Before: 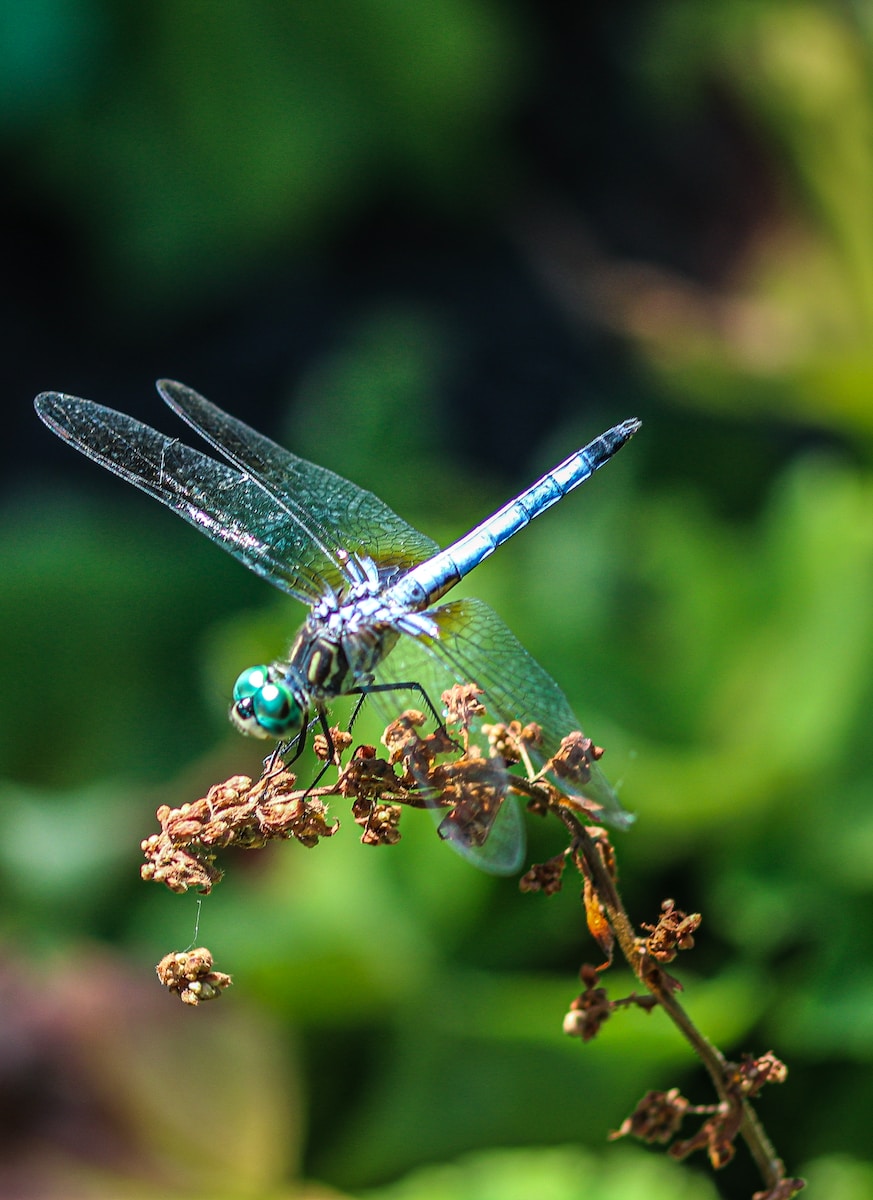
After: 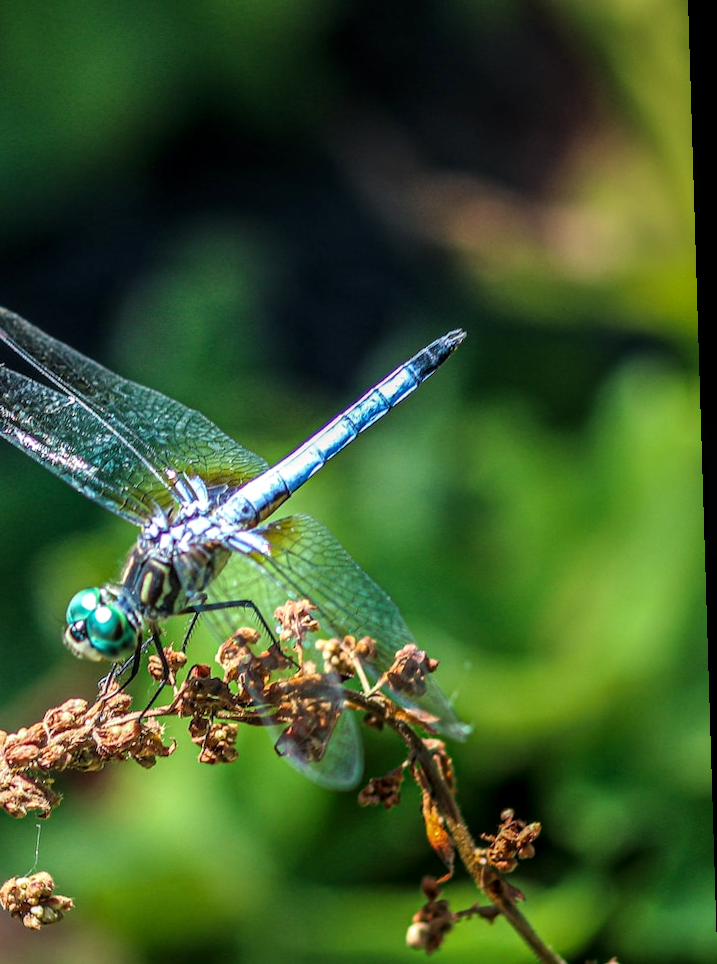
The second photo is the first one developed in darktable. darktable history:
crop and rotate: left 20.74%, top 7.912%, right 0.375%, bottom 13.378%
rotate and perspective: rotation -1.75°, automatic cropping off
local contrast: on, module defaults
